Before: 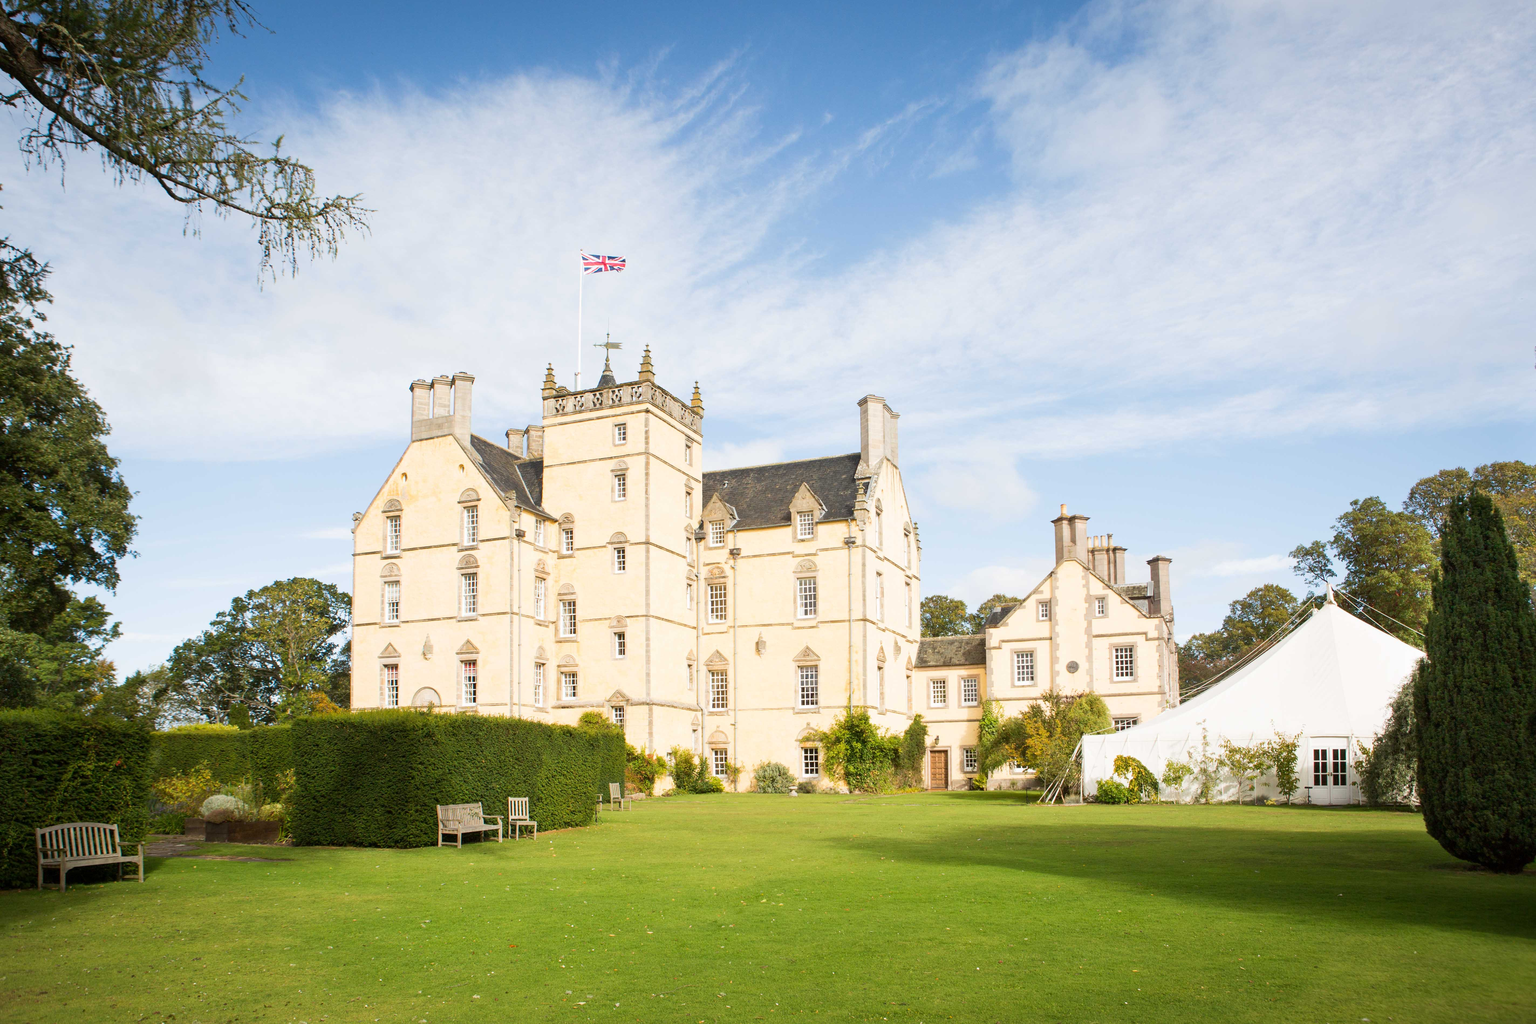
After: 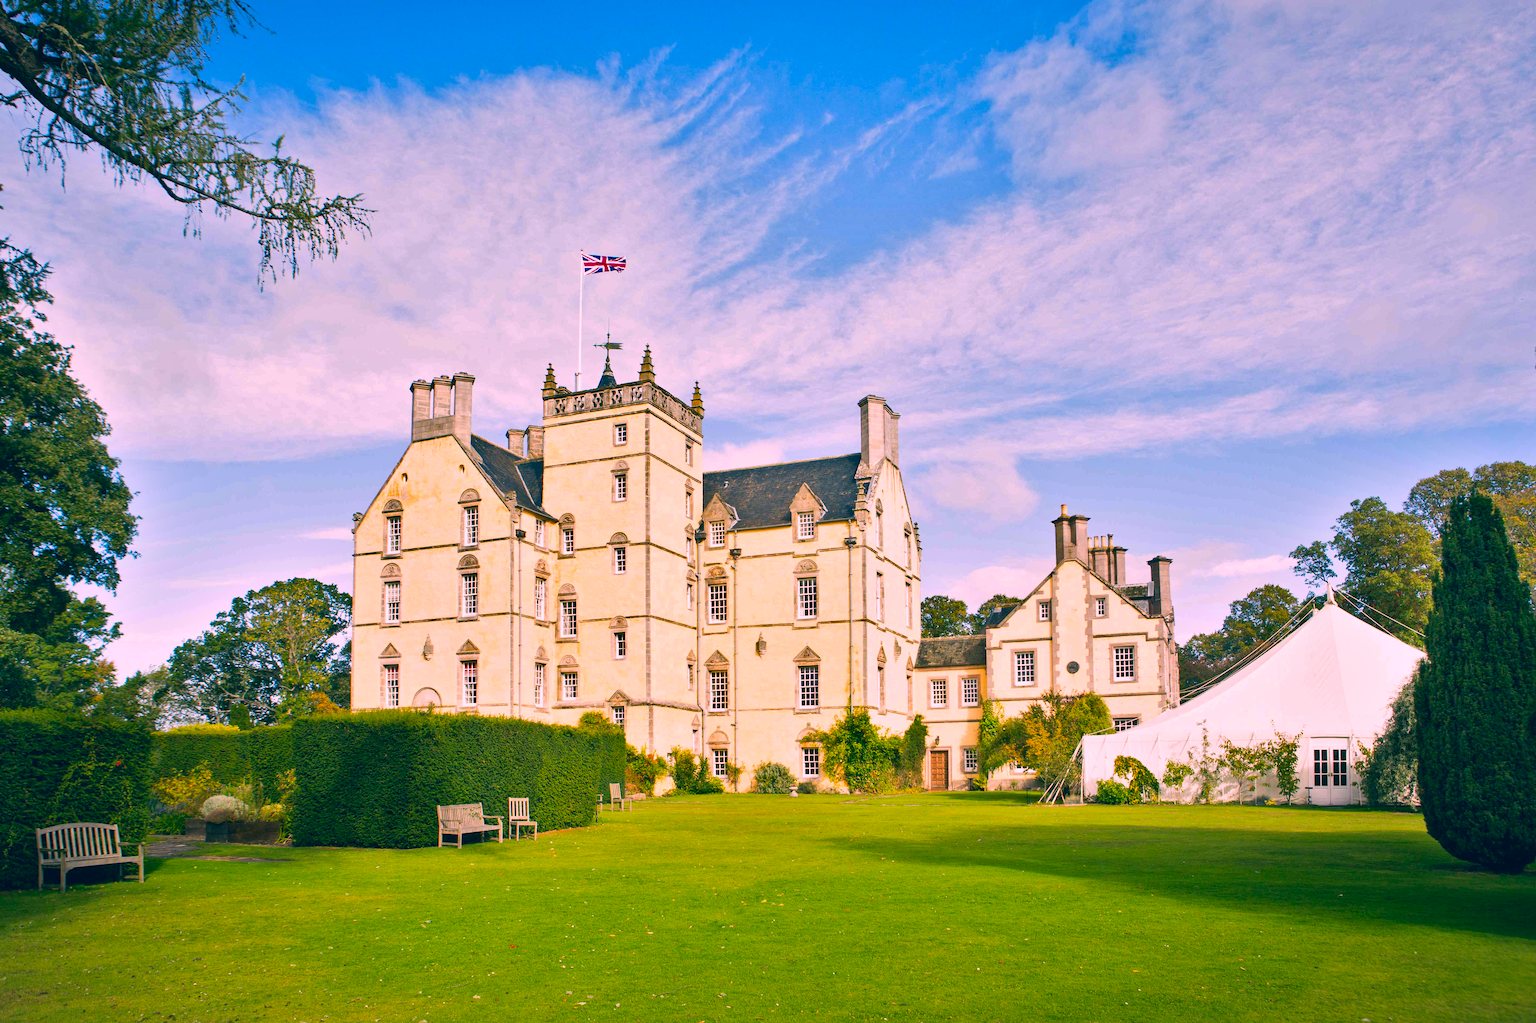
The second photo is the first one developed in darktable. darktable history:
shadows and highlights: radius 108.52, shadows 23.73, highlights -59.32, low approximation 0.01, soften with gaussian
color correction: highlights a* 17.03, highlights b* 0.205, shadows a* -15.38, shadows b* -14.56, saturation 1.5
local contrast: mode bilateral grid, contrast 10, coarseness 25, detail 115%, midtone range 0.2
